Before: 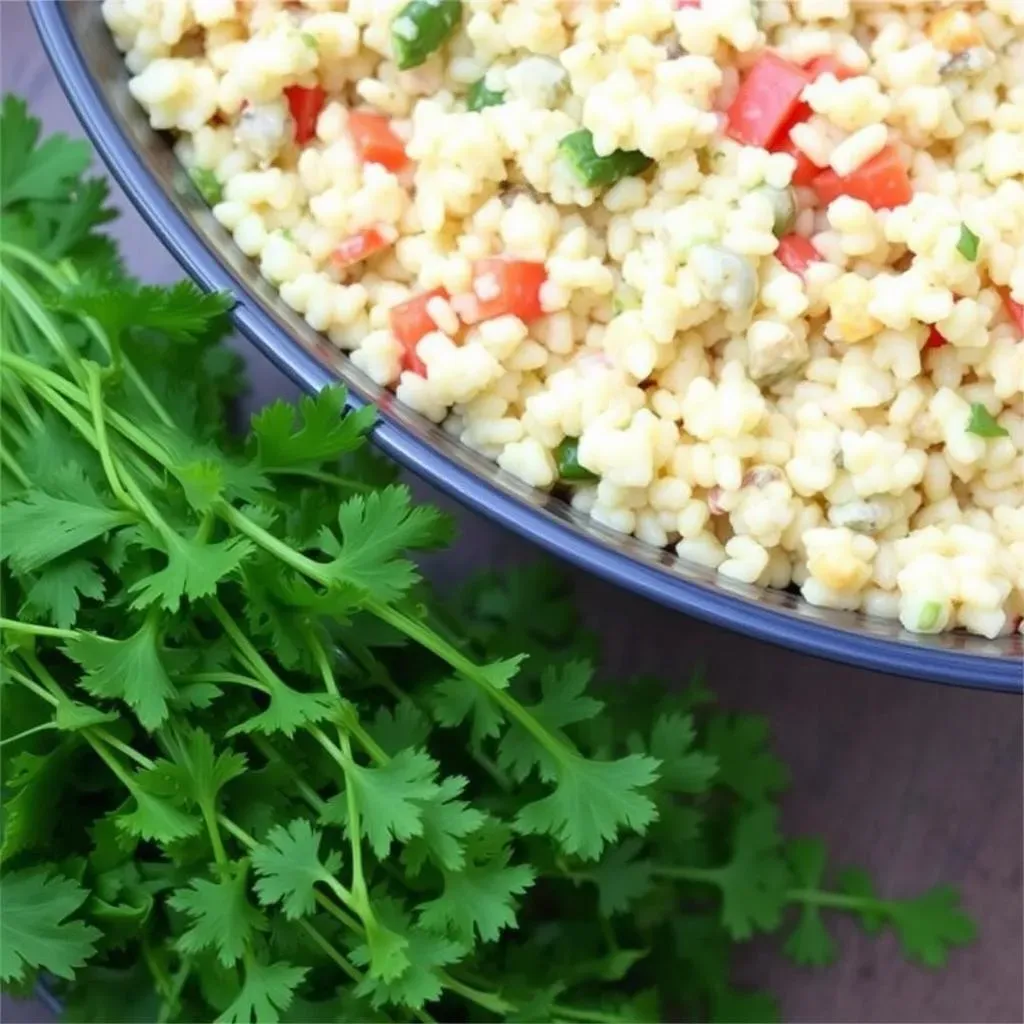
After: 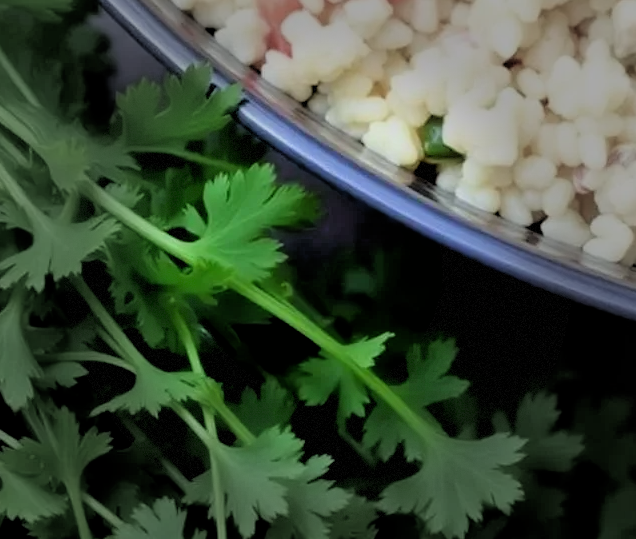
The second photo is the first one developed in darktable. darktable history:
filmic rgb: black relative exposure -3.38 EV, white relative exposure 3.46 EV, hardness 2.36, contrast 1.103, color science v6 (2022)
crop: left 13.229%, top 31.37%, right 24.567%, bottom 15.969%
vignetting: fall-off start 39%, fall-off radius 41.16%, dithering 8-bit output
